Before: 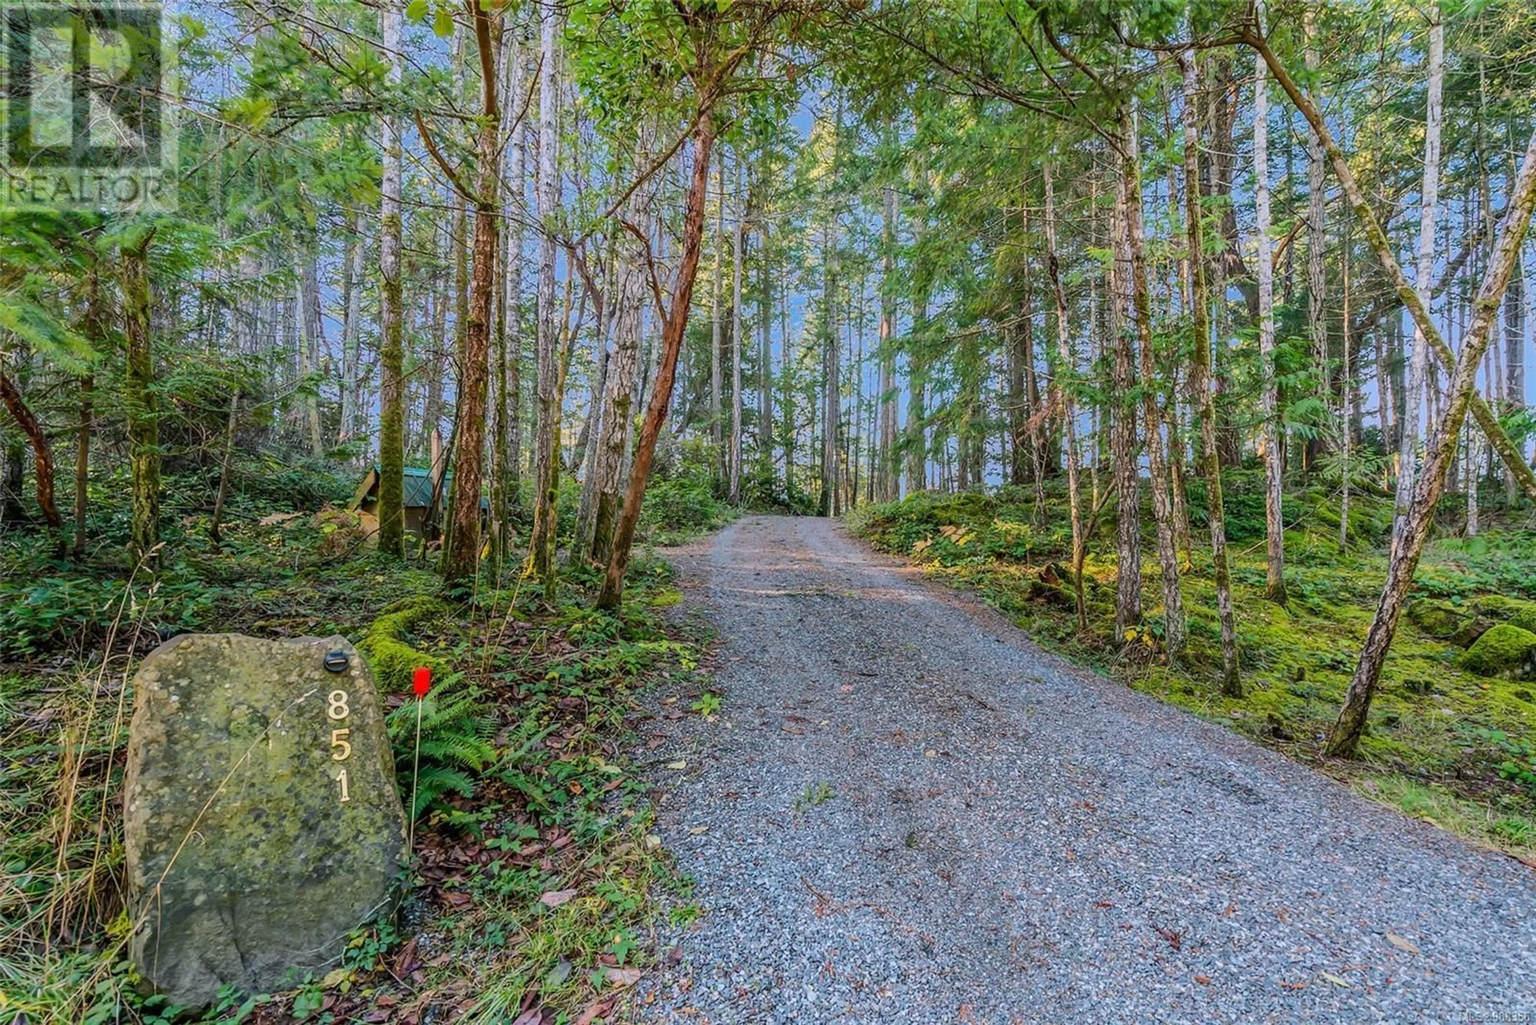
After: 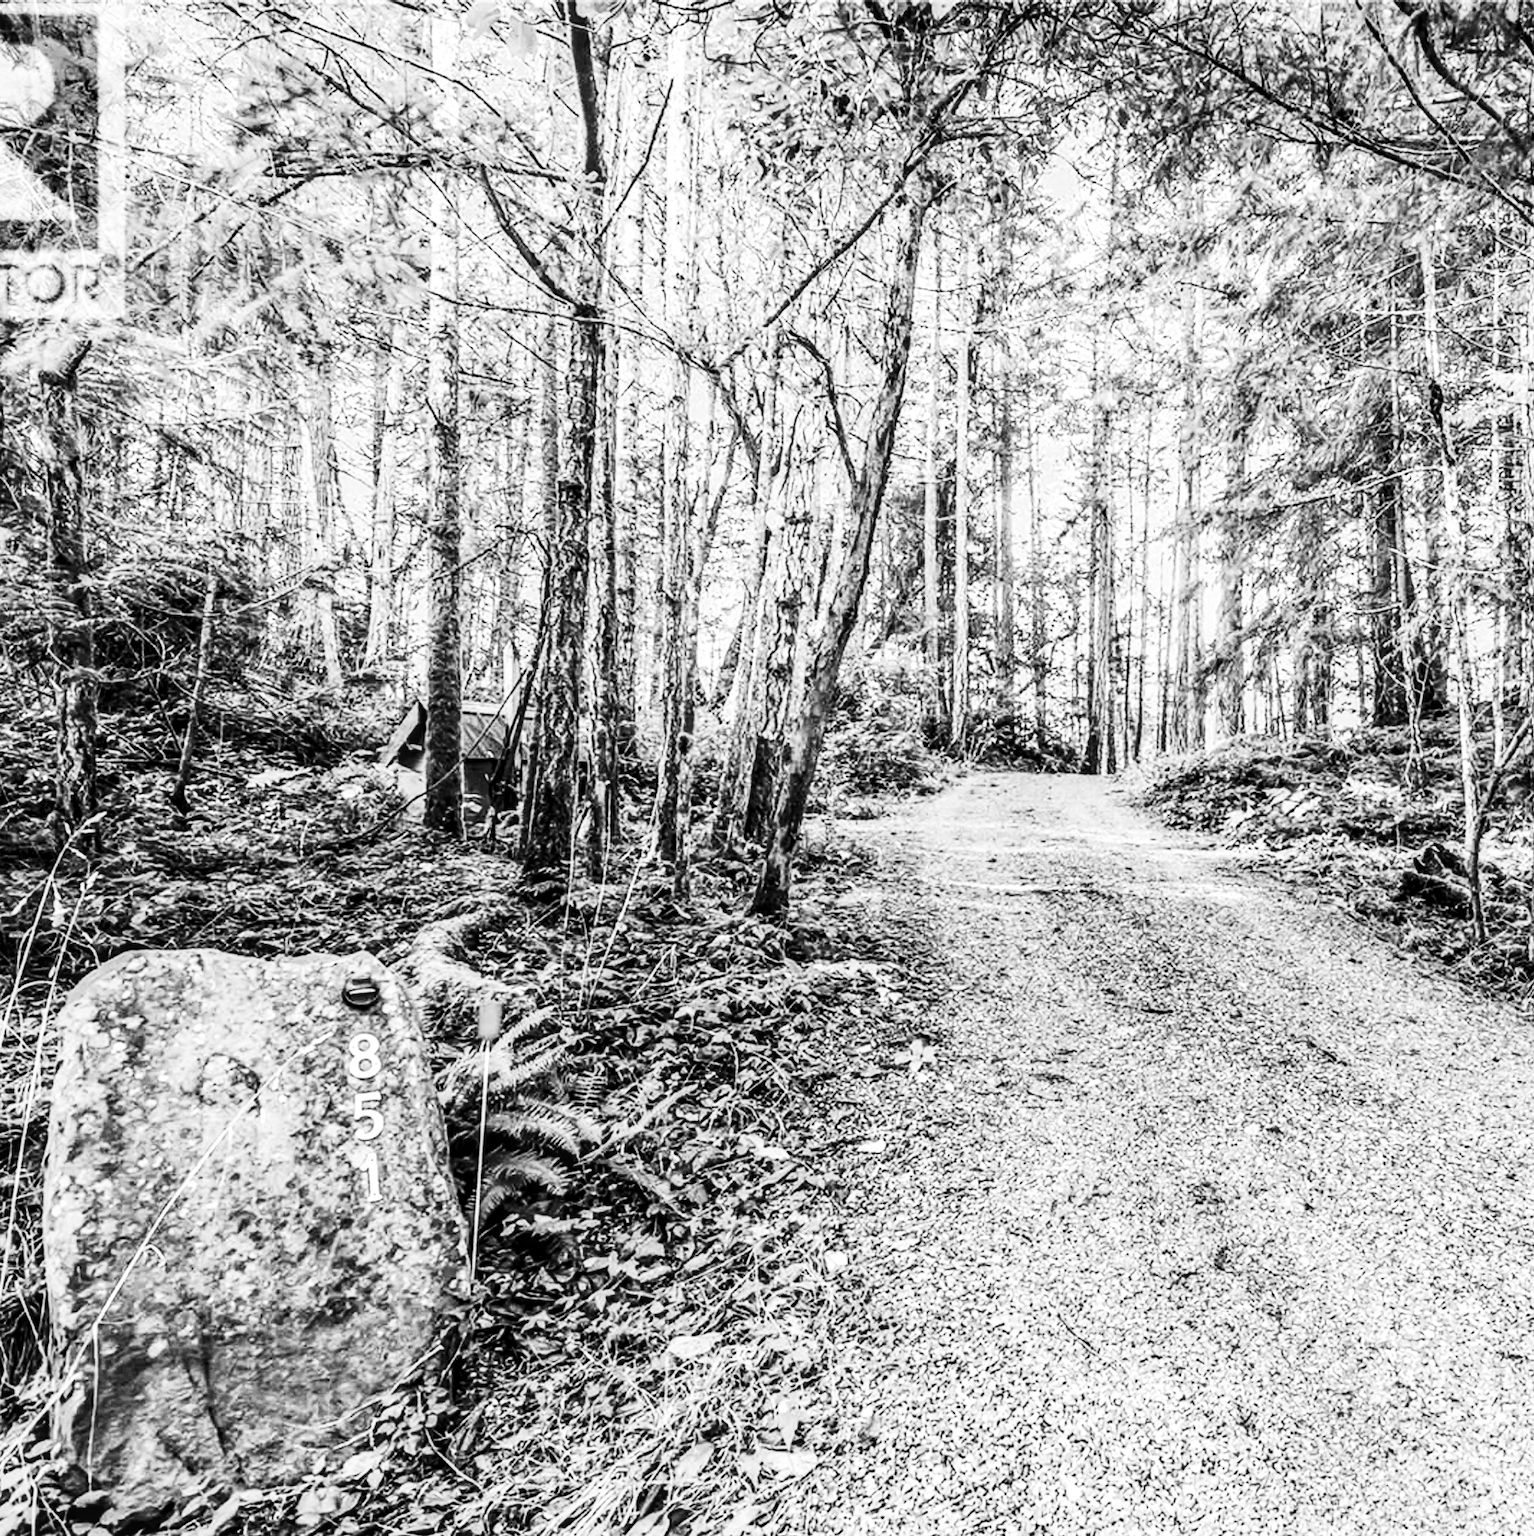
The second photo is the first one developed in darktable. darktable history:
crop and rotate: left 6.216%, right 27.107%
base curve: curves: ch0 [(0, 0) (0.007, 0.004) (0.027, 0.03) (0.046, 0.07) (0.207, 0.54) (0.442, 0.872) (0.673, 0.972) (1, 1)]
contrast brightness saturation: contrast 0.286
local contrast: detail 130%
color zones: curves: ch1 [(0, -0.014) (0.143, -0.013) (0.286, -0.013) (0.429, -0.016) (0.571, -0.019) (0.714, -0.015) (0.857, 0.002) (1, -0.014)]
